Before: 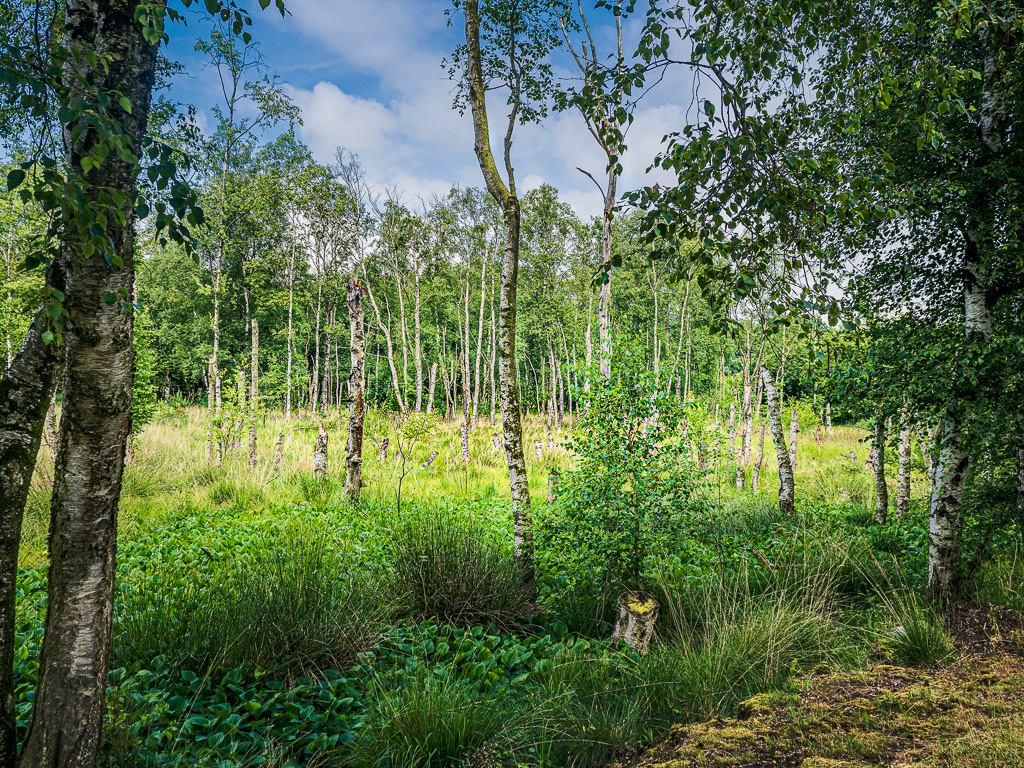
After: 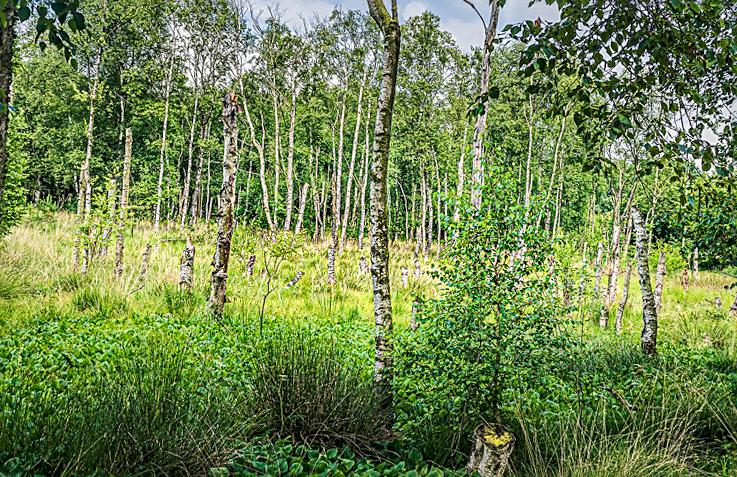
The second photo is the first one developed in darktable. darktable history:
local contrast: on, module defaults
sharpen: on, module defaults
crop and rotate: angle -3.56°, left 9.777%, top 20.61%, right 12.336%, bottom 12.151%
